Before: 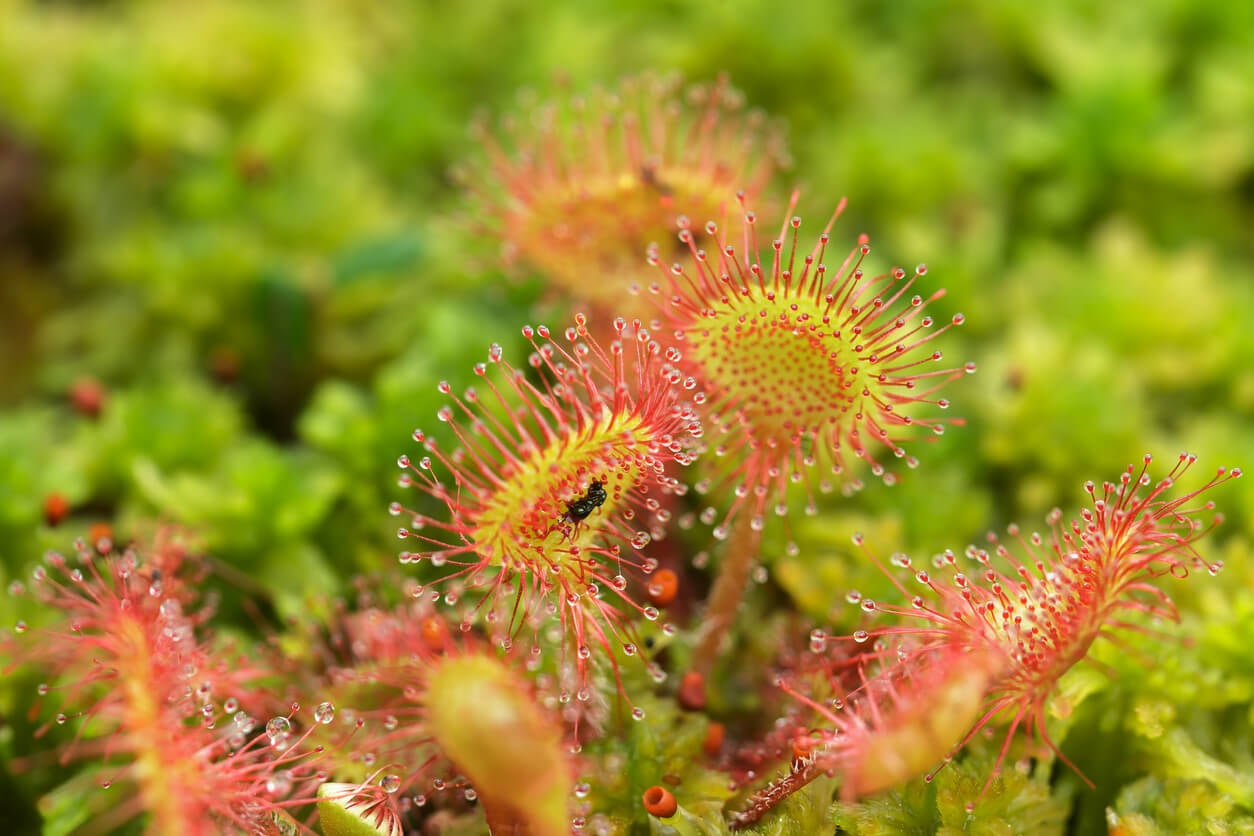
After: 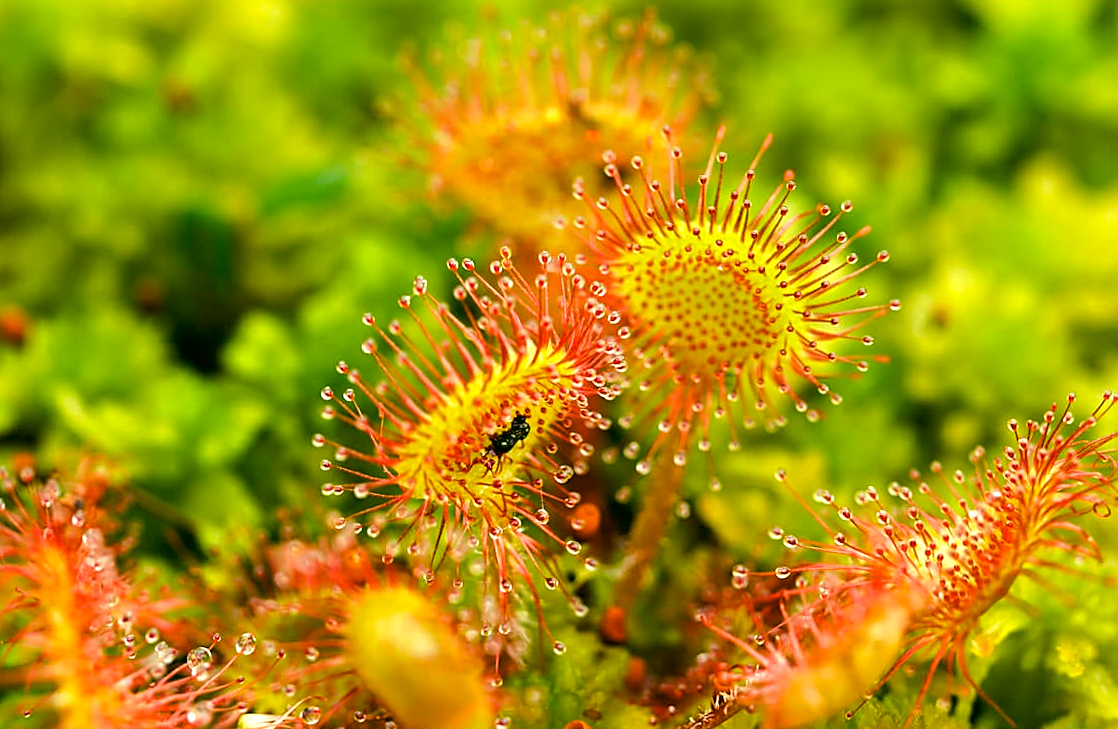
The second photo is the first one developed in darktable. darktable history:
color correction: highlights a* -0.482, highlights b* 9.48, shadows a* -9.48, shadows b* 0.803
crop and rotate: angle -1.96°, left 3.097%, top 4.154%, right 1.586%, bottom 0.529%
rotate and perspective: rotation -1.42°, crop left 0.016, crop right 0.984, crop top 0.035, crop bottom 0.965
color balance rgb: shadows lift › luminance -21.66%, shadows lift › chroma 6.57%, shadows lift › hue 270°, power › chroma 0.68%, power › hue 60°, highlights gain › luminance 6.08%, highlights gain › chroma 1.33%, highlights gain › hue 90°, global offset › luminance -0.87%, perceptual saturation grading › global saturation 26.86%, perceptual saturation grading › highlights -28.39%, perceptual saturation grading › mid-tones 15.22%, perceptual saturation grading › shadows 33.98%, perceptual brilliance grading › highlights 10%, perceptual brilliance grading › mid-tones 5%
sharpen: on, module defaults
